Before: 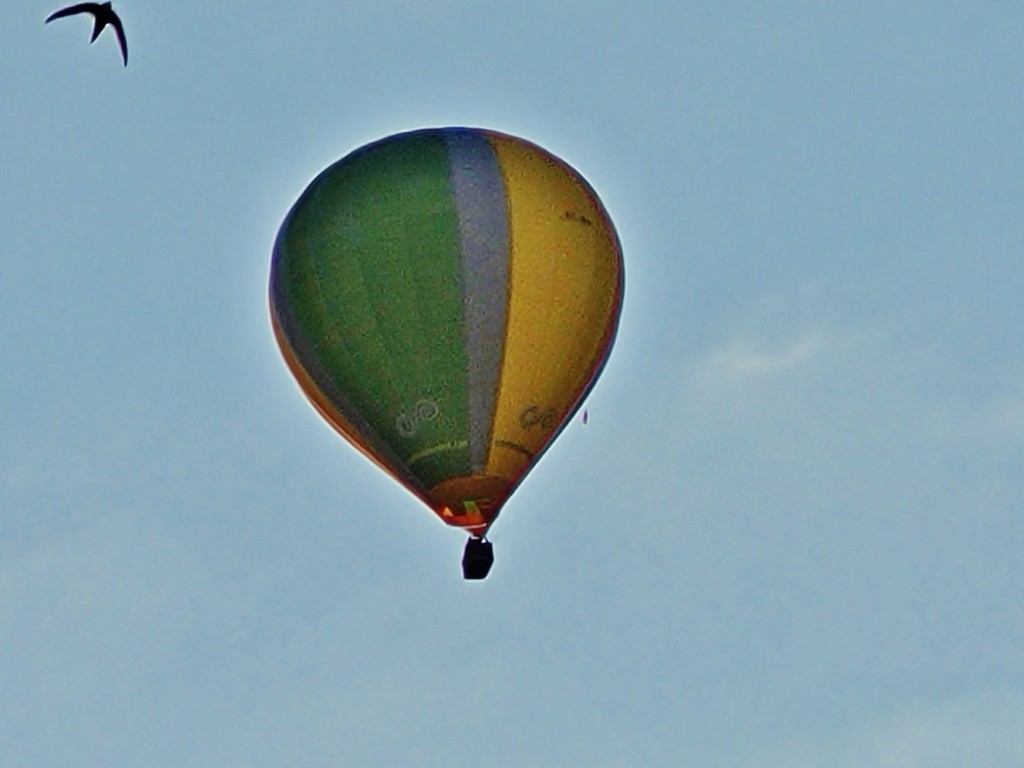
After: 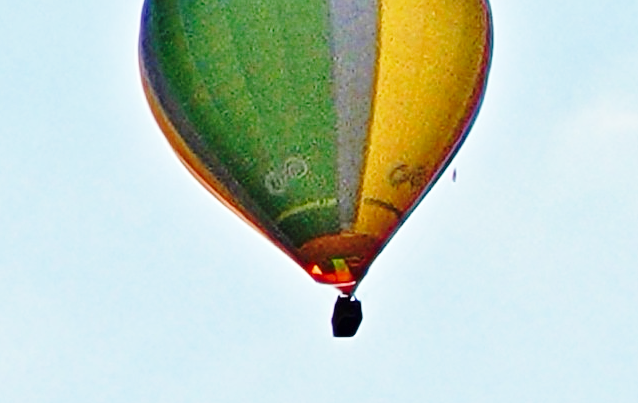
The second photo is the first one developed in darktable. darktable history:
base curve: curves: ch0 [(0, 0) (0.028, 0.03) (0.121, 0.232) (0.46, 0.748) (0.859, 0.968) (1, 1)], preserve colors none
exposure: black level correction 0.001, exposure 0.499 EV, compensate exposure bias true, compensate highlight preservation false
crop: left 12.847%, top 31.613%, right 24.812%, bottom 15.906%
